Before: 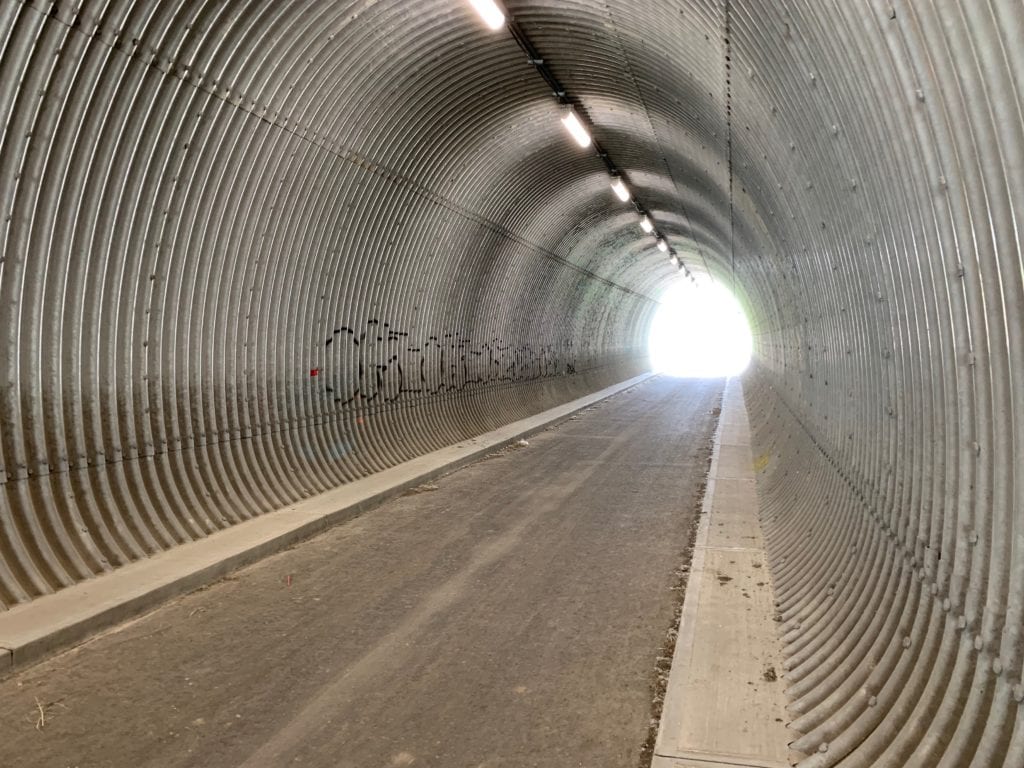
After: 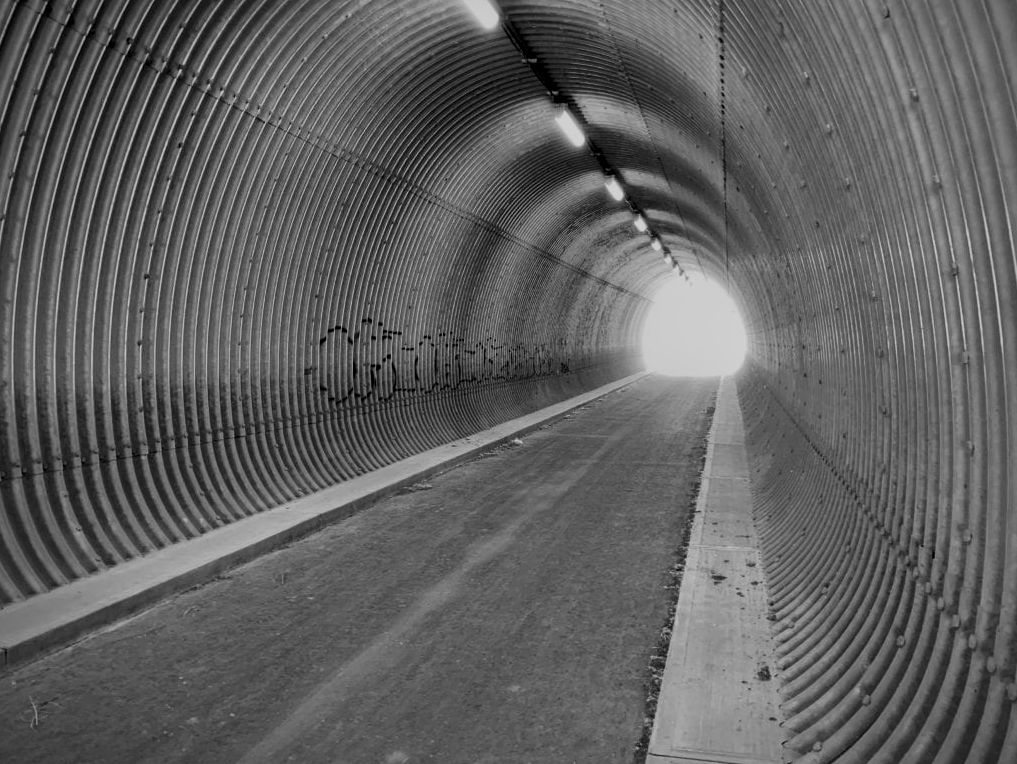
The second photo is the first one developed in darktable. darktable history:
monochrome: a 79.32, b 81.83, size 1.1
vignetting: fall-off start 88.53%, fall-off radius 44.2%, saturation 0.376, width/height ratio 1.161
crop and rotate: left 0.614%, top 0.179%, bottom 0.309%
local contrast: mode bilateral grid, contrast 25, coarseness 60, detail 151%, midtone range 0.2
